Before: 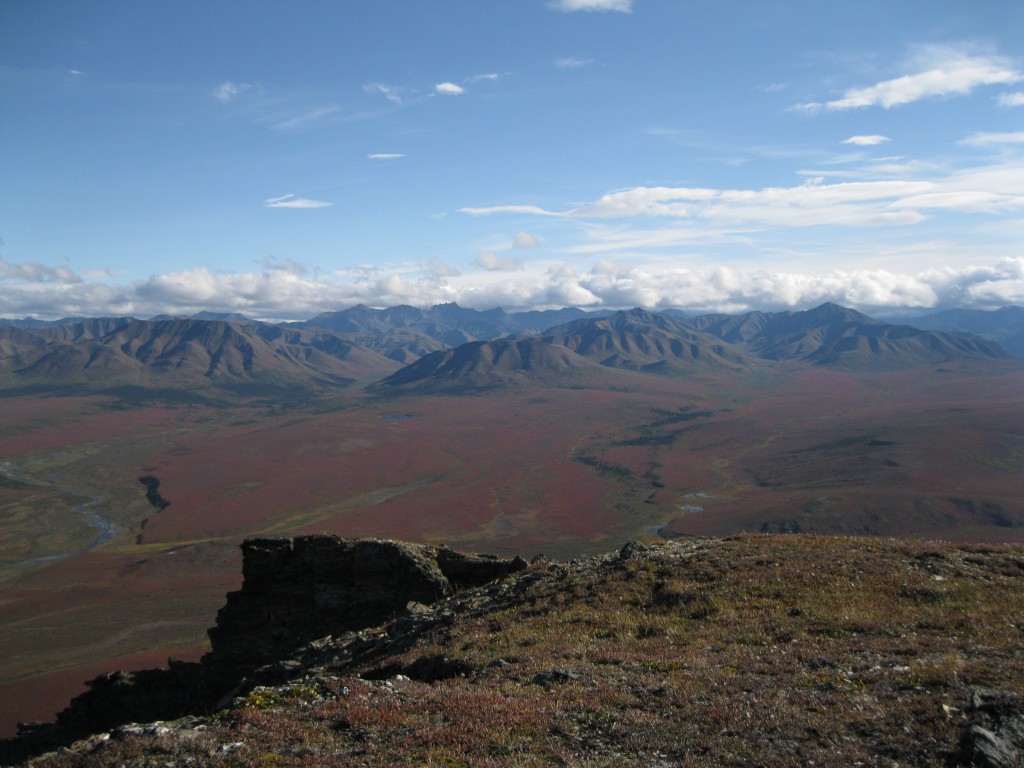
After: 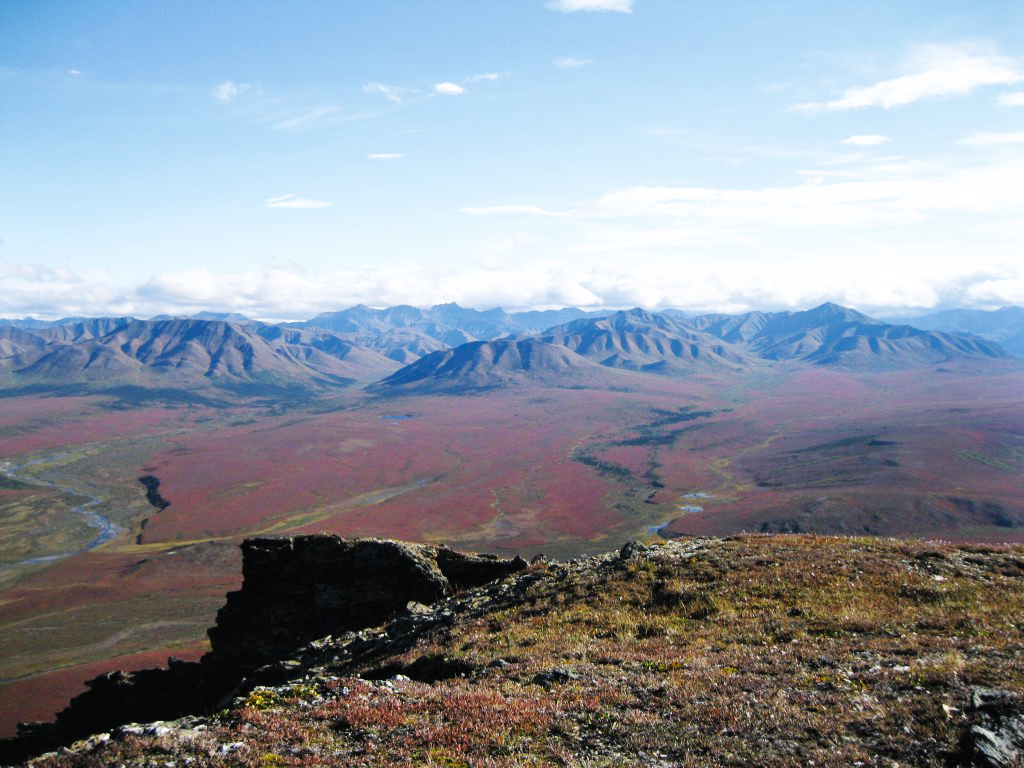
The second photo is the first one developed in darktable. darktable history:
shadows and highlights: shadows 37.27, highlights -28.18, soften with gaussian
white balance: red 0.984, blue 1.059
base curve: curves: ch0 [(0, 0.003) (0.001, 0.002) (0.006, 0.004) (0.02, 0.022) (0.048, 0.086) (0.094, 0.234) (0.162, 0.431) (0.258, 0.629) (0.385, 0.8) (0.548, 0.918) (0.751, 0.988) (1, 1)], preserve colors none
